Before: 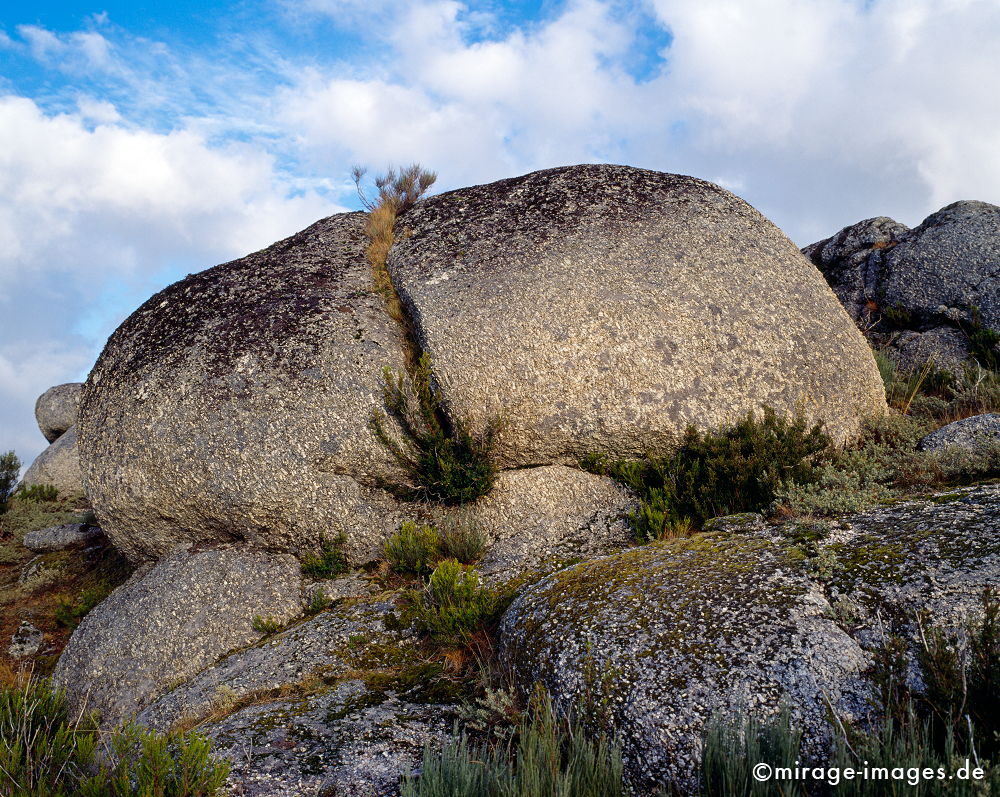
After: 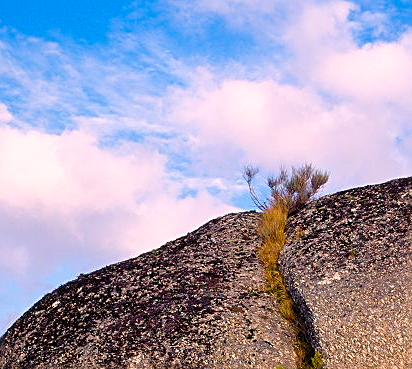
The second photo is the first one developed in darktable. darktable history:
sharpen: amount 0.492
crop and rotate: left 10.879%, top 0.056%, right 47.826%, bottom 53.579%
color balance rgb: perceptual saturation grading › global saturation 29.459%, global vibrance 20%
color correction: highlights a* 14.71, highlights b* 4.79
